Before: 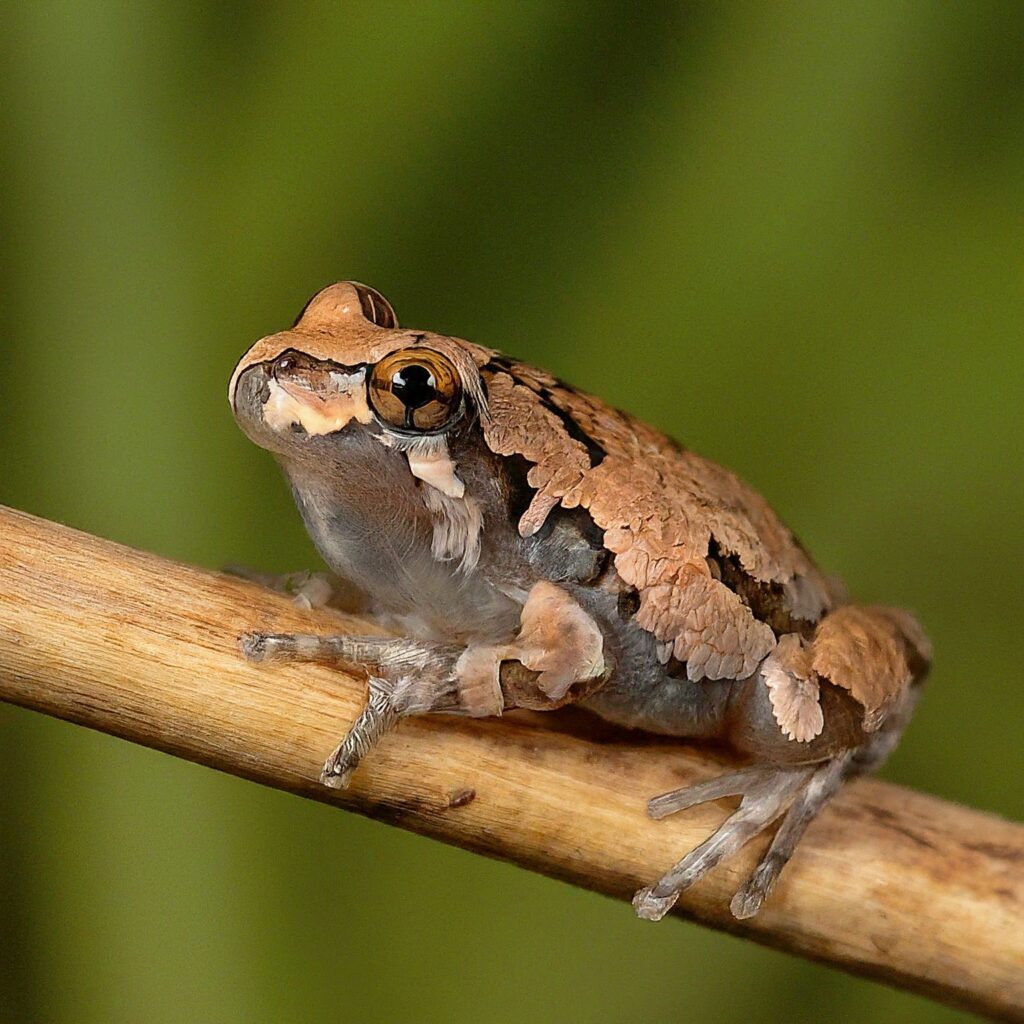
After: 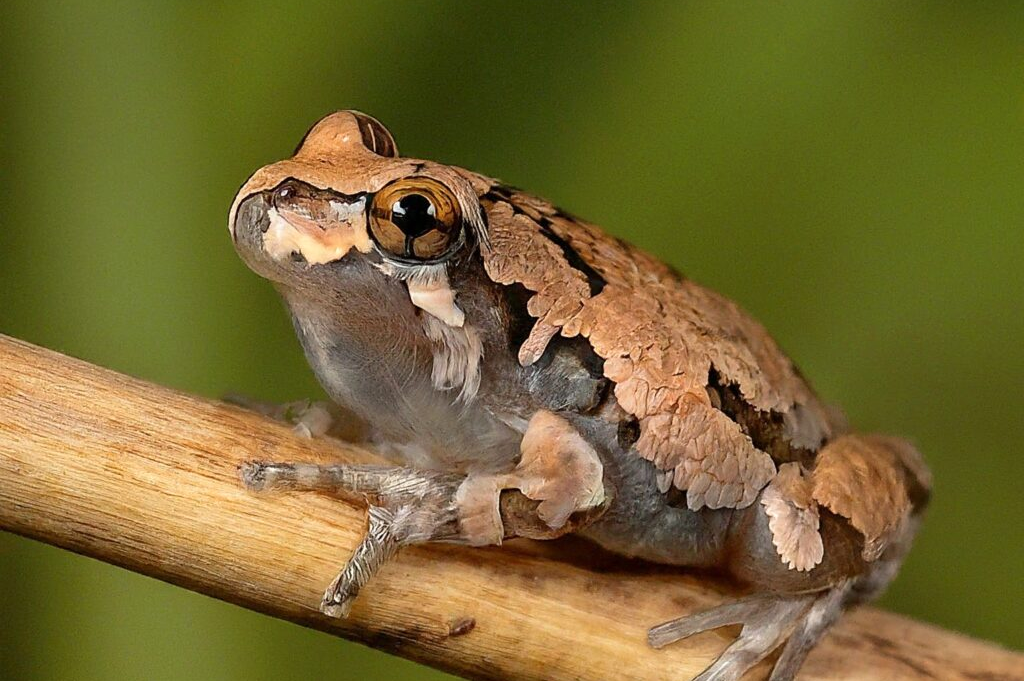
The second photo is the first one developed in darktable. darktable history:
crop: top 16.727%, bottom 16.727%
exposure: exposure 0.078 EV, compensate highlight preservation false
